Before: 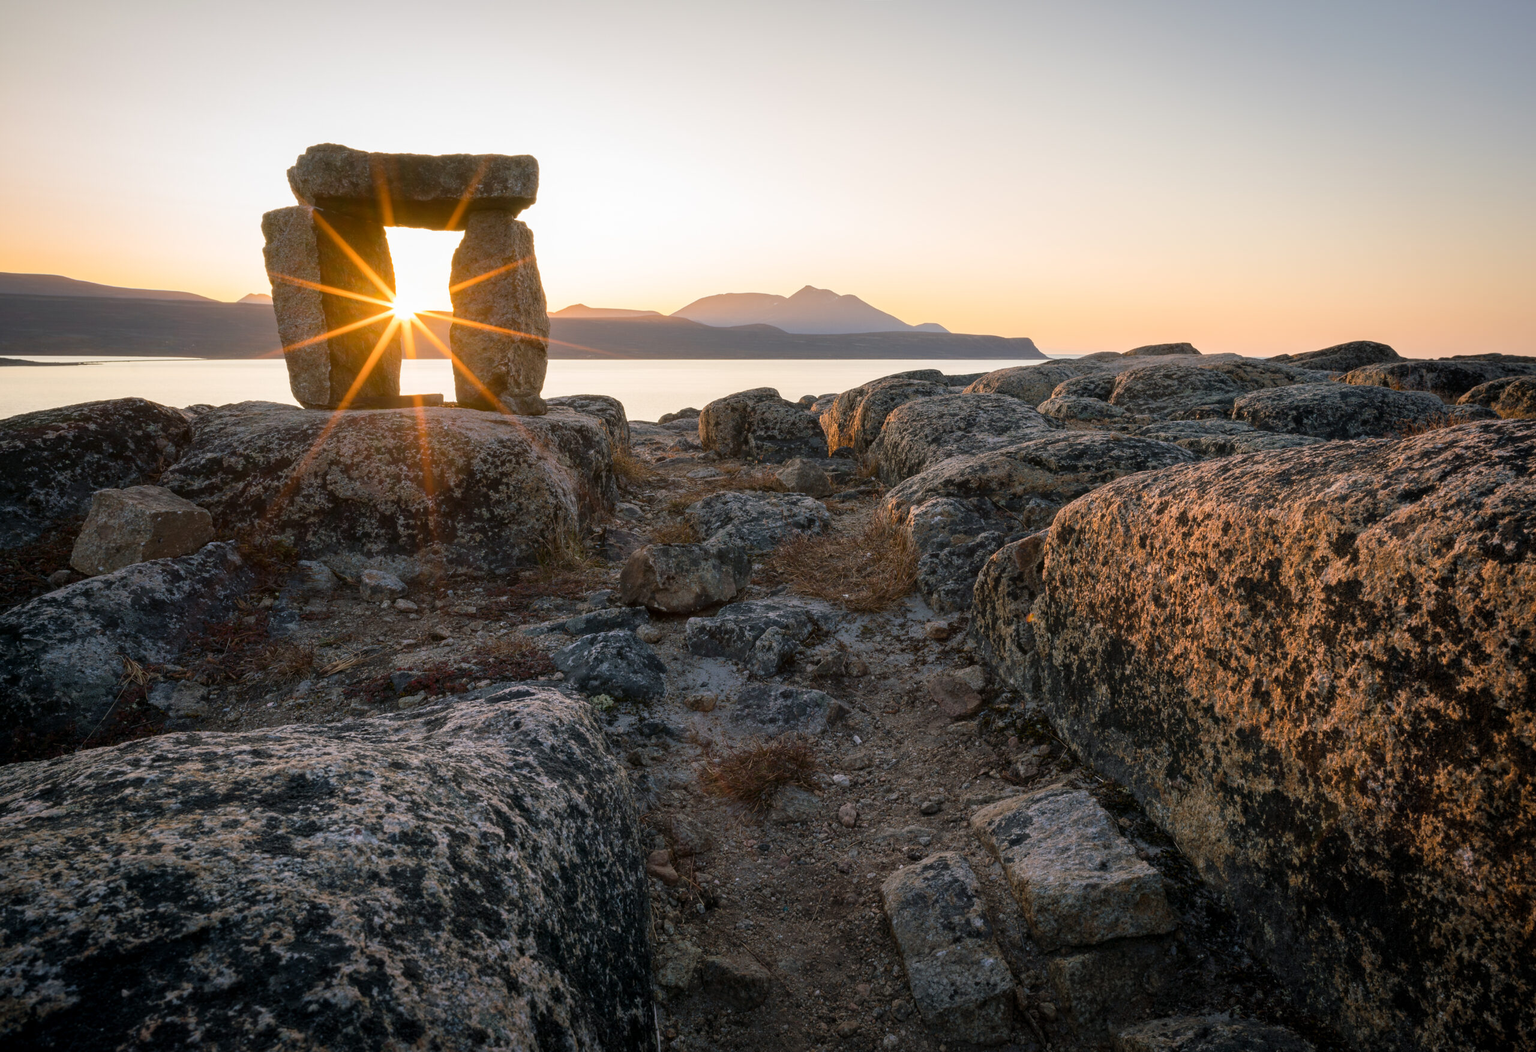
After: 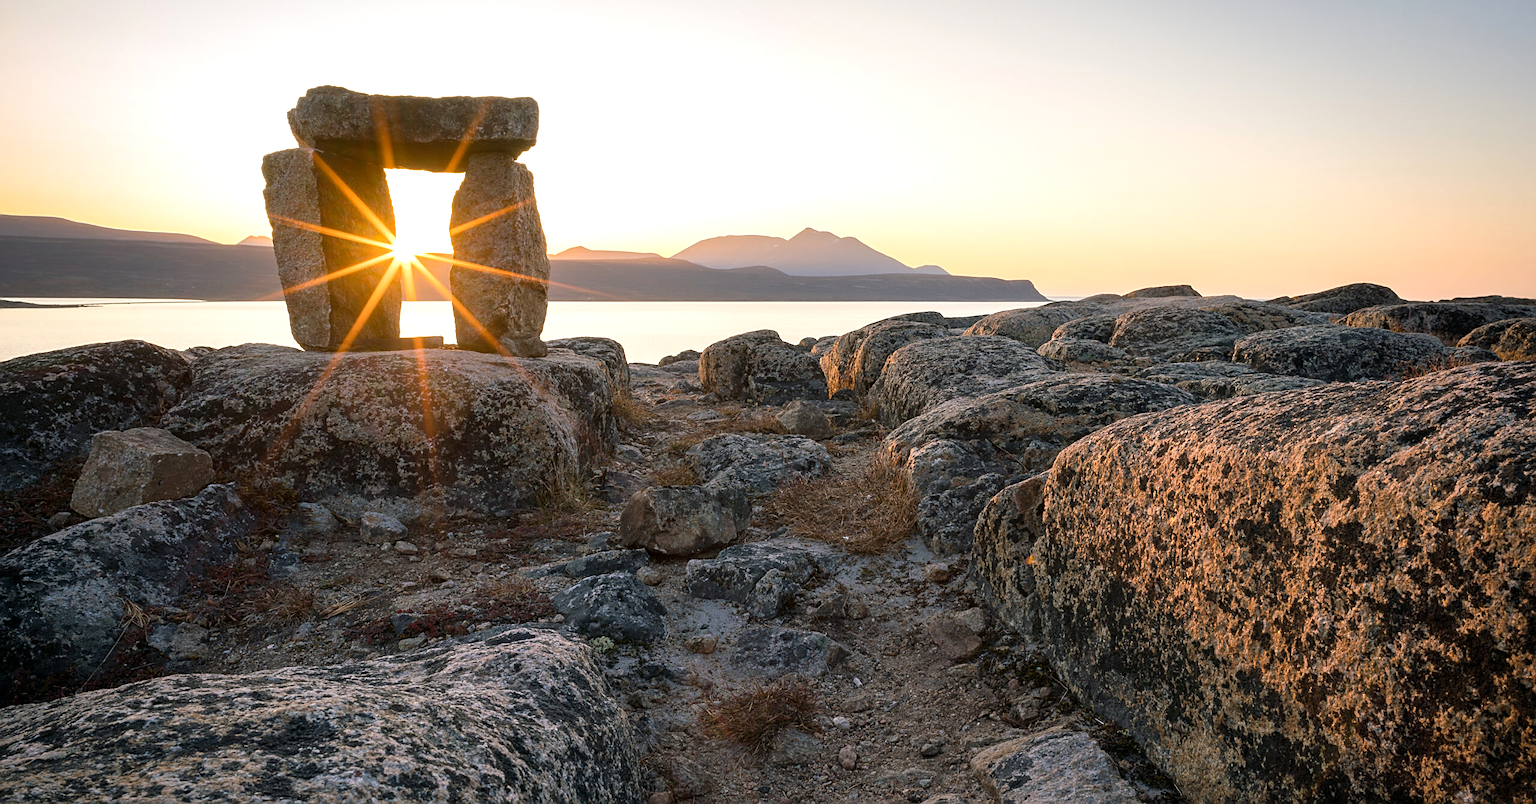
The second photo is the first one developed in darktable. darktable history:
sharpen: on, module defaults
exposure: exposure 0.299 EV, compensate highlight preservation false
crop: top 5.572%, bottom 17.944%
